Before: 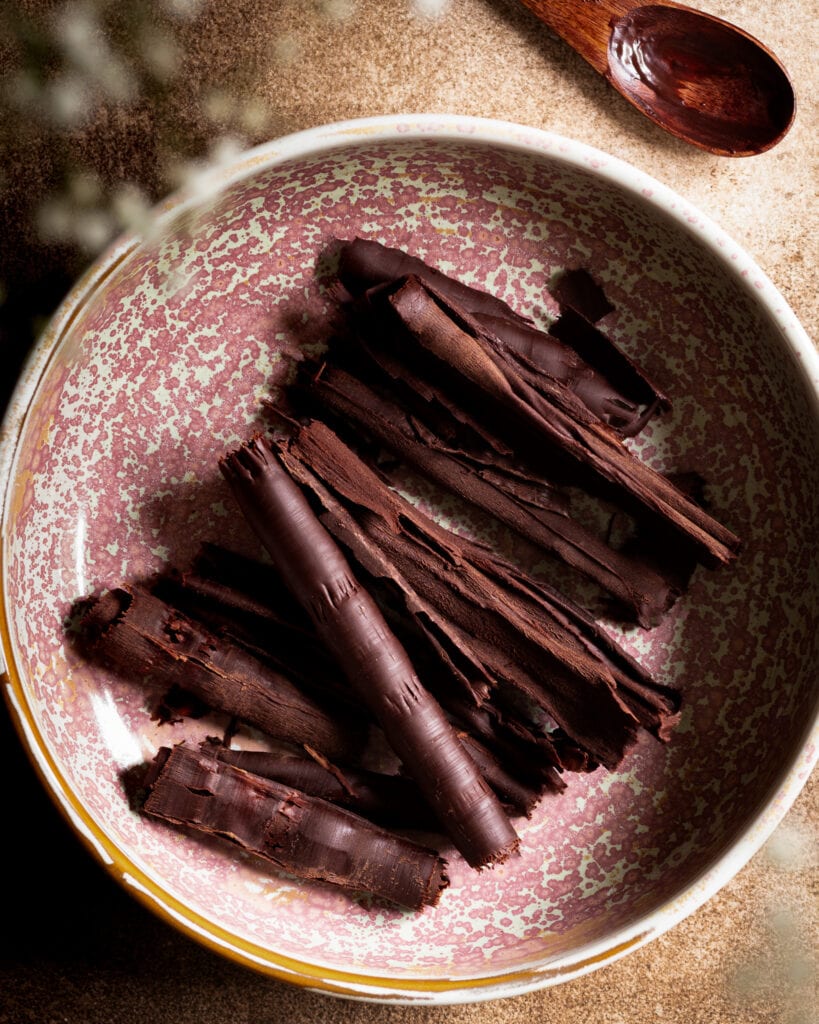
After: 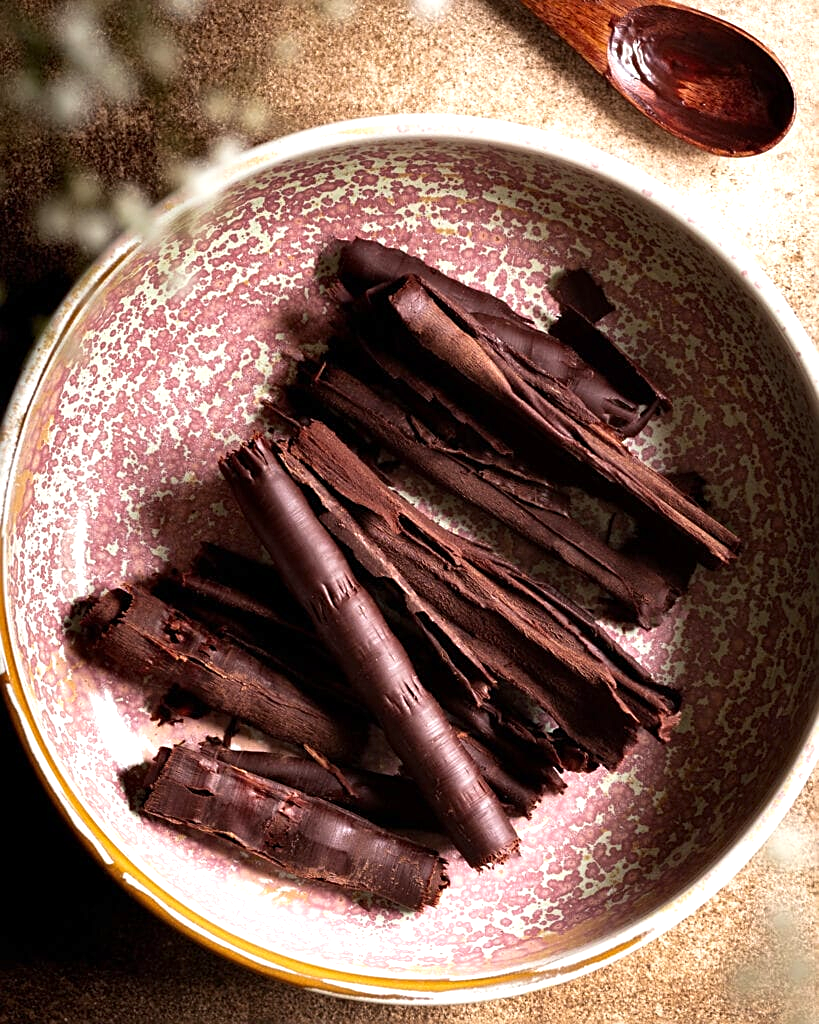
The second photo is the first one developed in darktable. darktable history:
sharpen: on, module defaults
exposure: exposure 0.582 EV, compensate exposure bias true, compensate highlight preservation false
